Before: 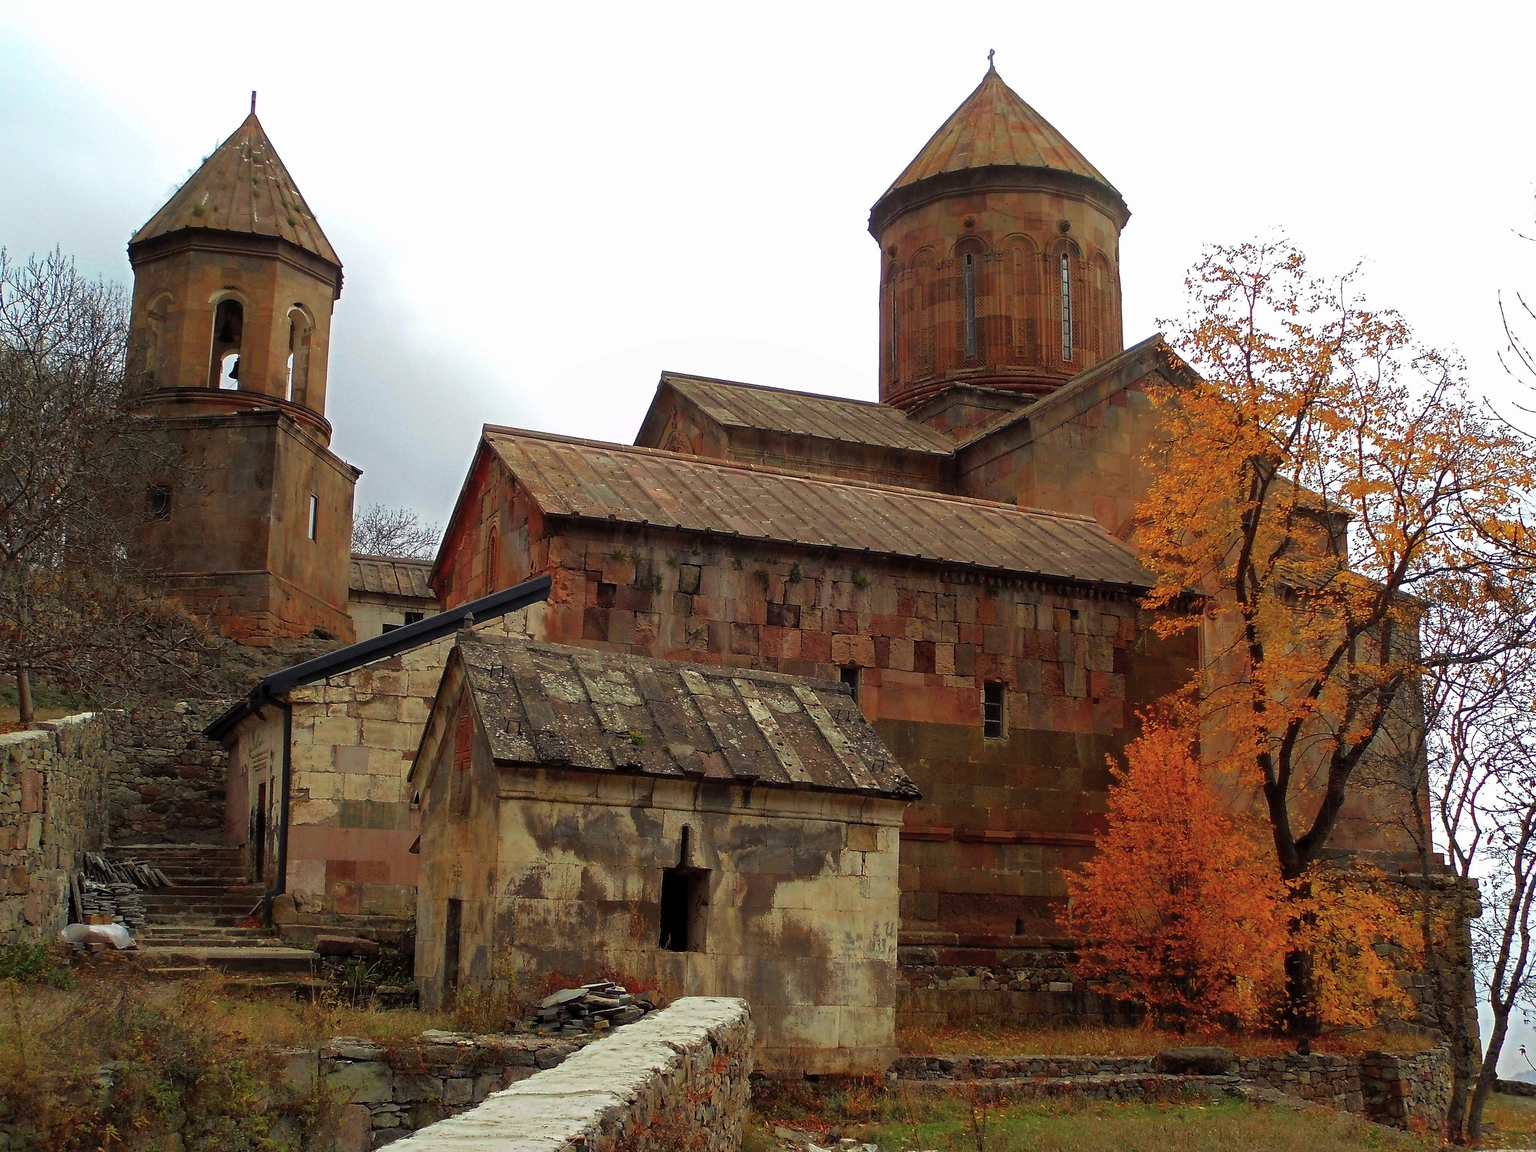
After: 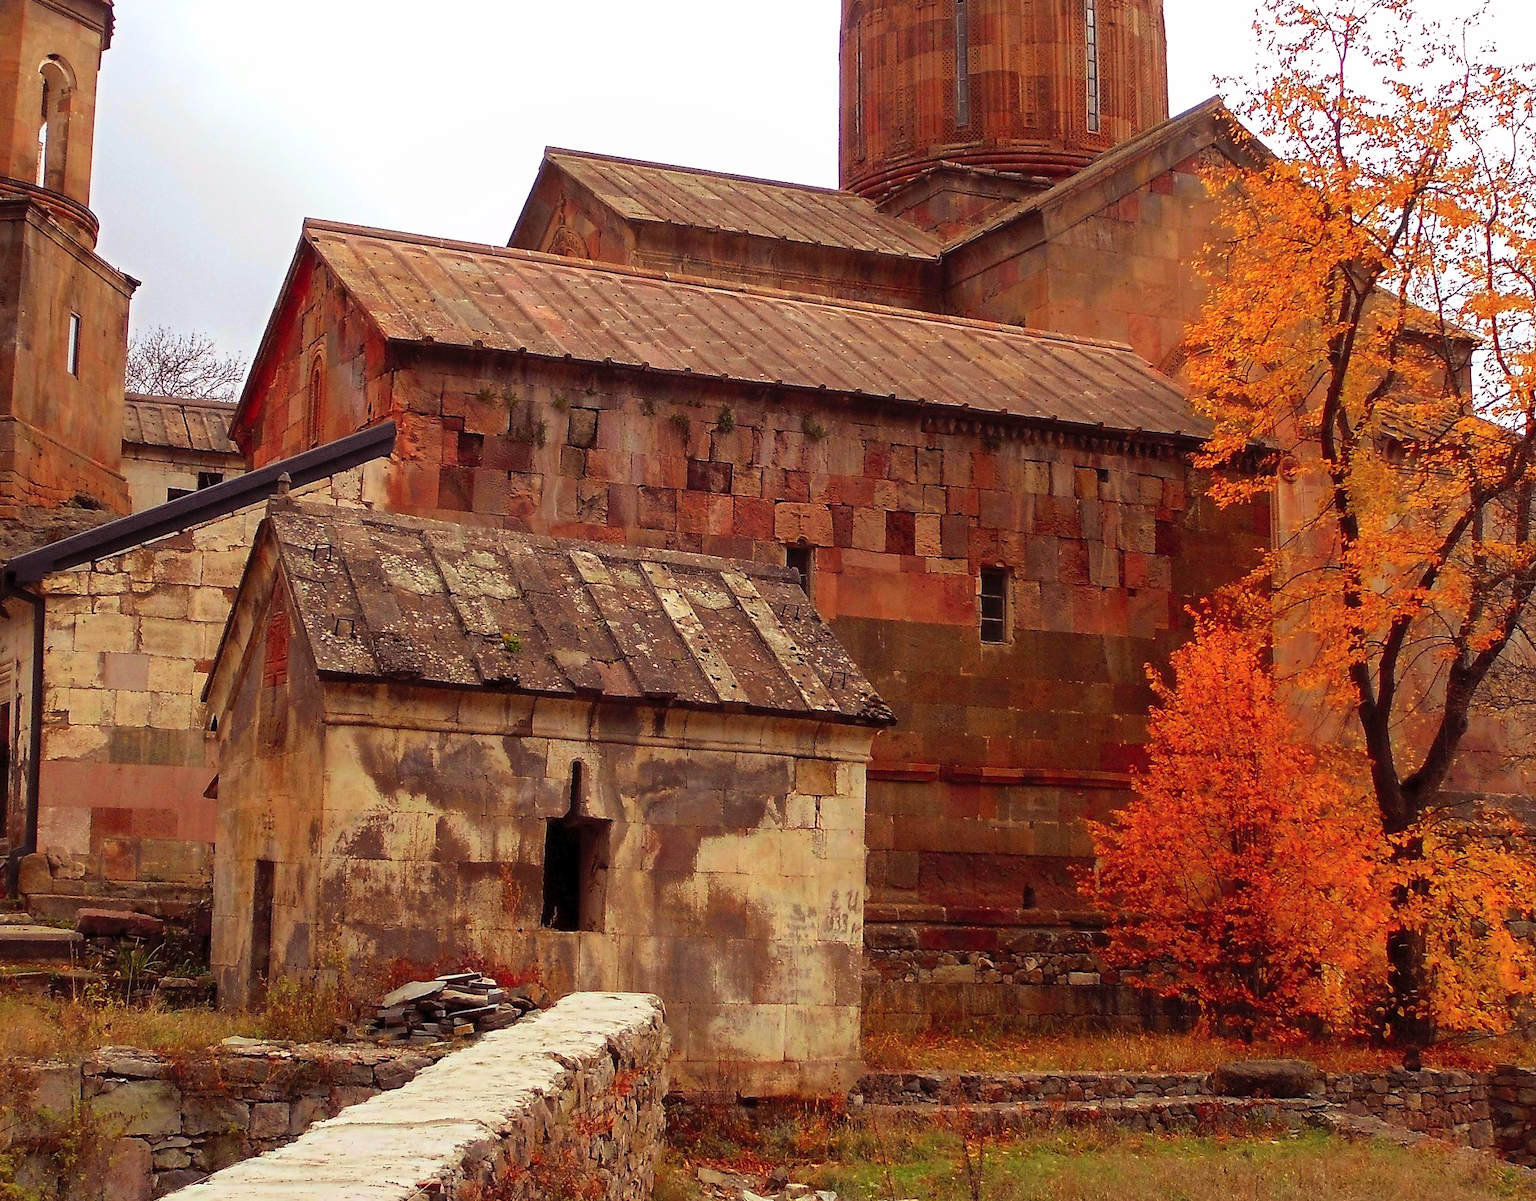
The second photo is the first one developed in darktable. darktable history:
contrast brightness saturation: contrast 0.2, brightness 0.16, saturation 0.22
rgb levels: mode RGB, independent channels, levels [[0, 0.474, 1], [0, 0.5, 1], [0, 0.5, 1]]
crop: left 16.871%, top 22.857%, right 9.116%
